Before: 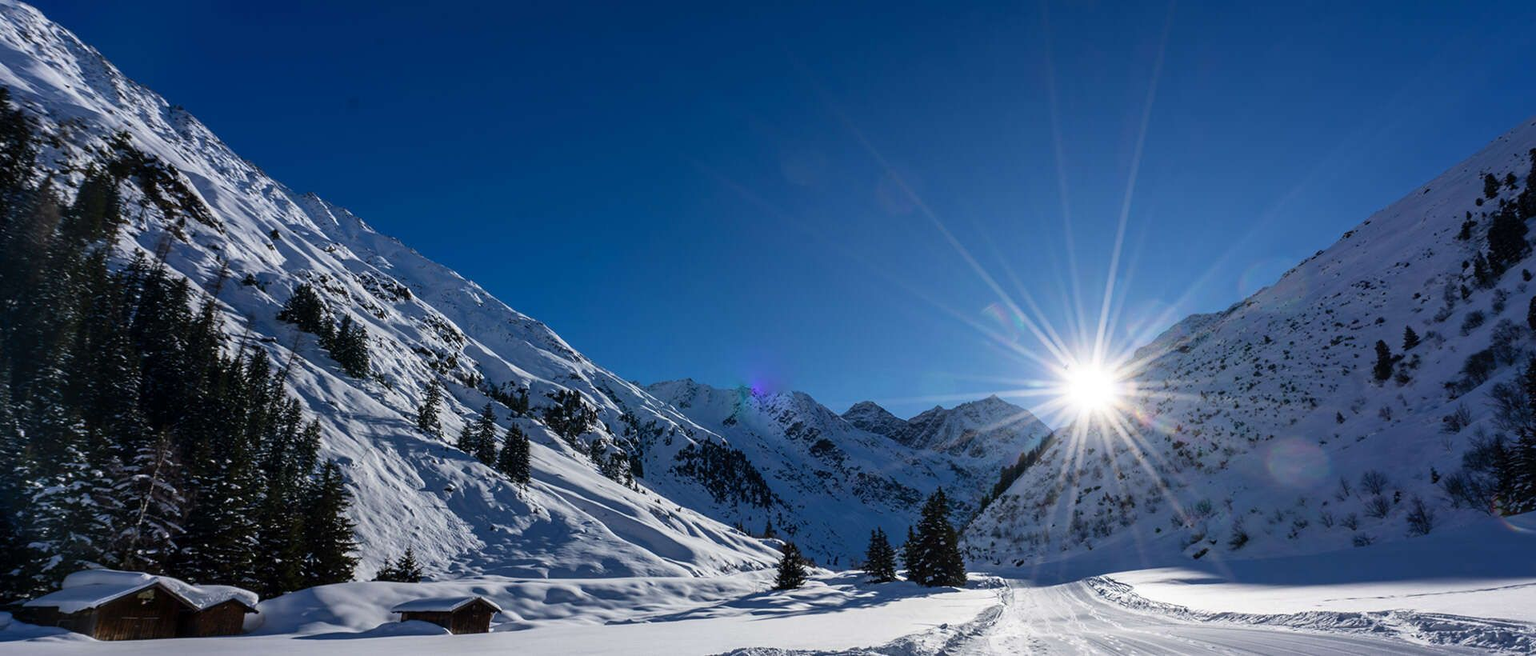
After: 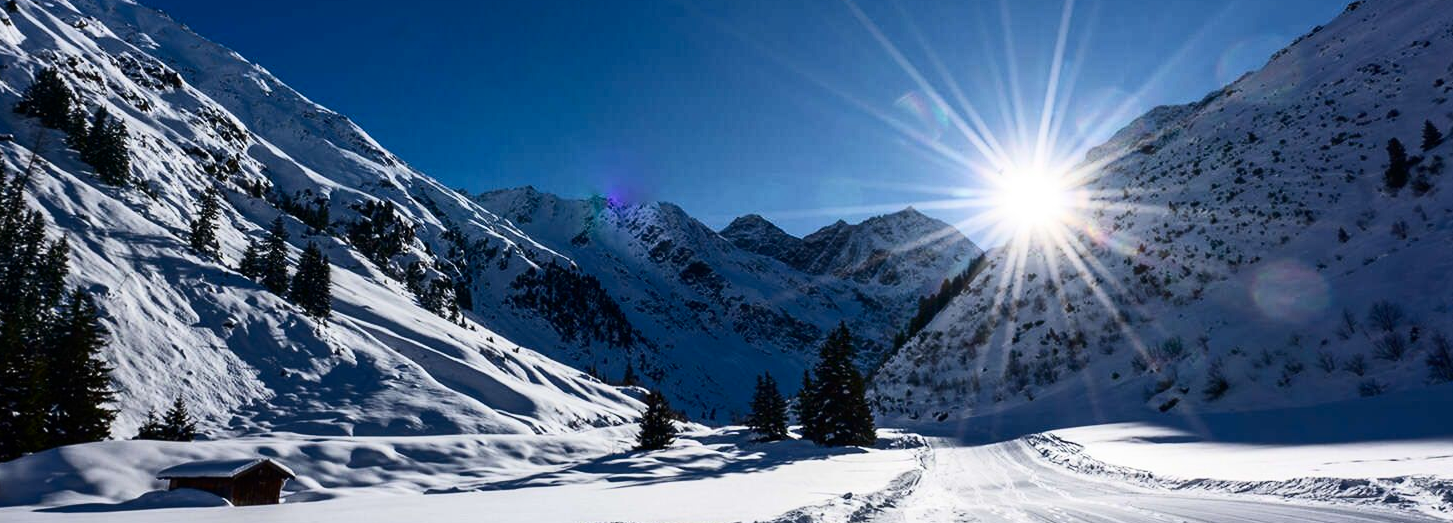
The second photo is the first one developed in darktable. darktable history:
contrast brightness saturation: contrast 0.28
crop and rotate: left 17.299%, top 35.115%, right 7.015%, bottom 1.024%
